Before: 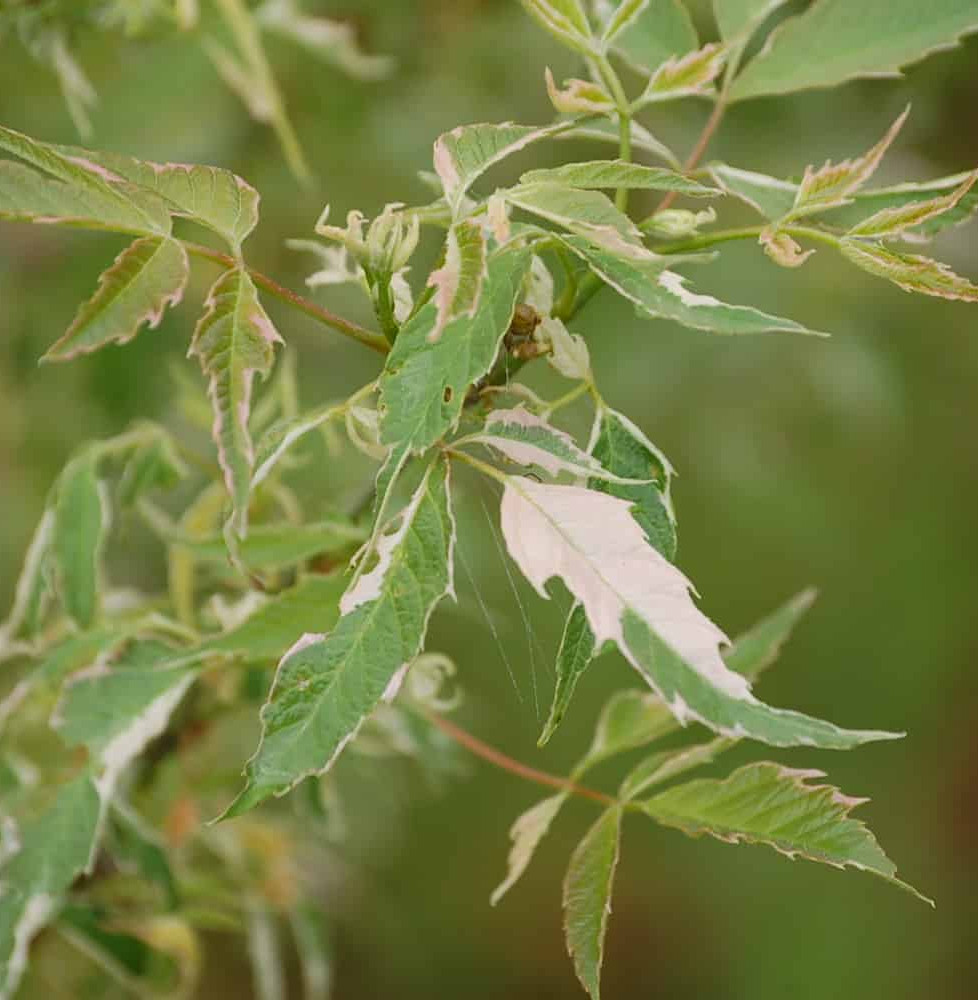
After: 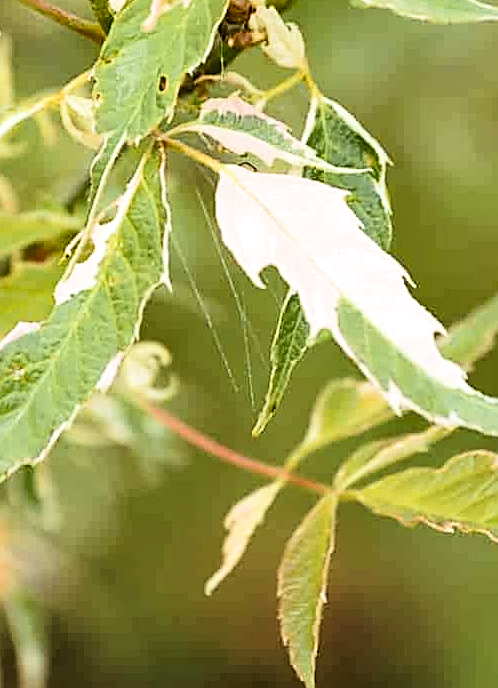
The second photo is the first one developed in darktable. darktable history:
tone equalizer: -8 EV -0.417 EV, -7 EV -0.389 EV, -6 EV -0.333 EV, -5 EV -0.222 EV, -3 EV 0.222 EV, -2 EV 0.333 EV, -1 EV 0.389 EV, +0 EV 0.417 EV, edges refinement/feathering 500, mask exposure compensation -1.57 EV, preserve details no
crop and rotate: left 29.237%, top 31.152%, right 19.807%
exposure: black level correction 0, exposure 0.7 EV, compensate exposure bias true, compensate highlight preservation false
filmic rgb: black relative exposure -4 EV, white relative exposure 3 EV, hardness 3.02, contrast 1.4
color zones: curves: ch1 [(0.309, 0.524) (0.41, 0.329) (0.508, 0.509)]; ch2 [(0.25, 0.457) (0.75, 0.5)]
sharpen: on, module defaults
shadows and highlights: low approximation 0.01, soften with gaussian
